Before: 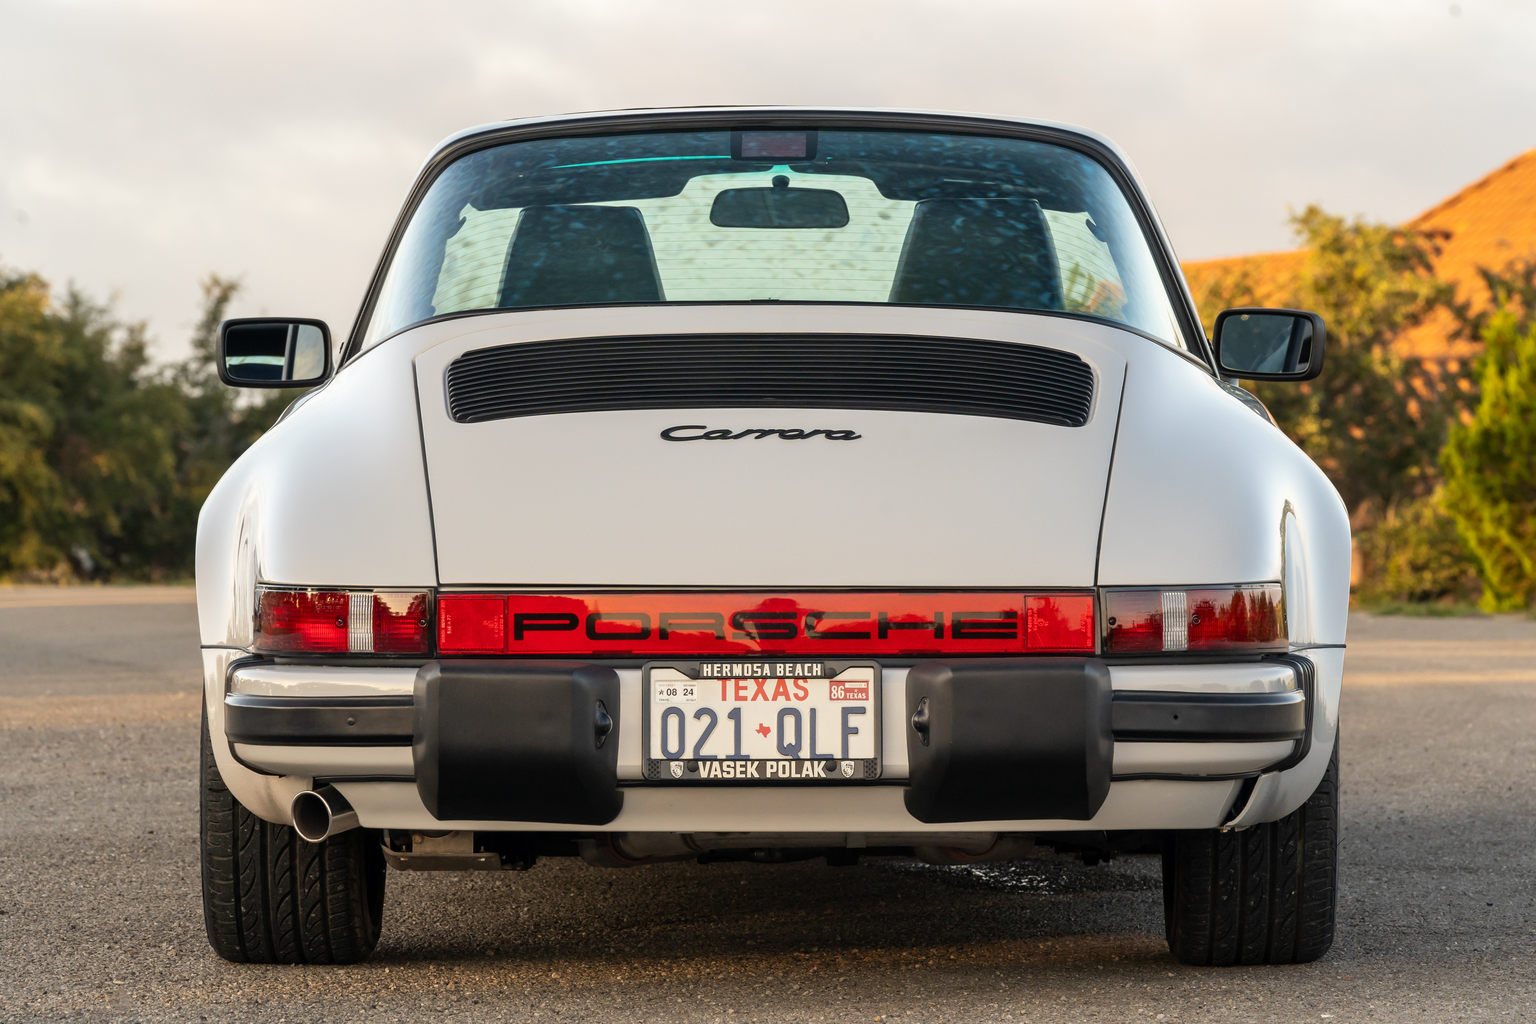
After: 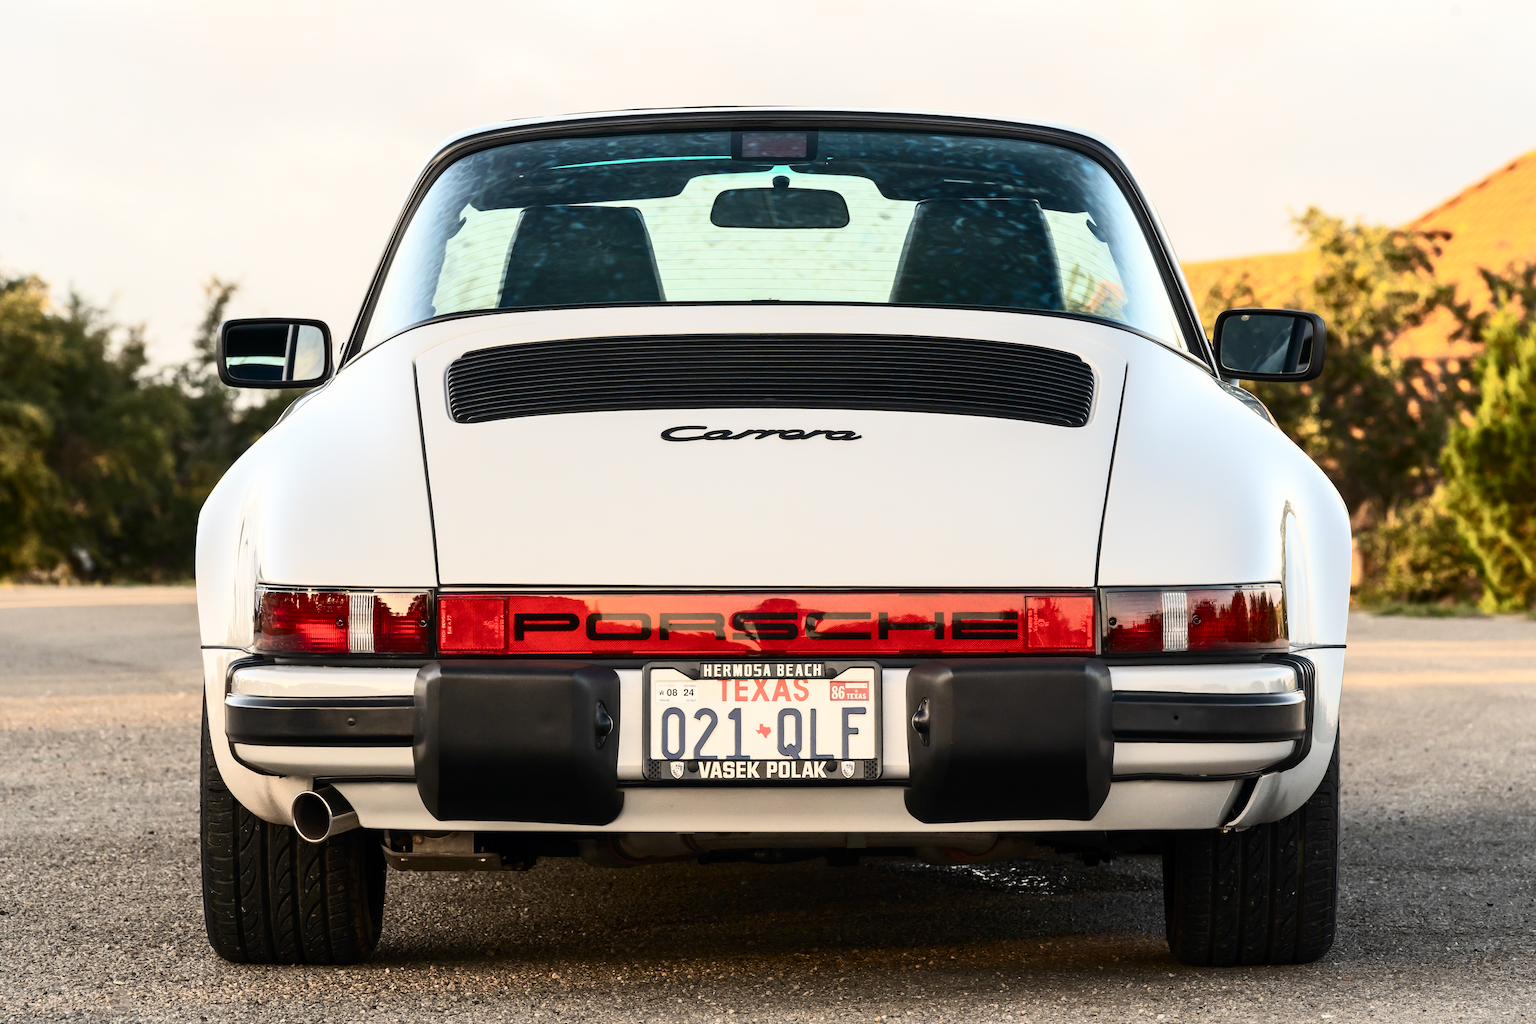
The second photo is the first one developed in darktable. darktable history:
contrast brightness saturation: contrast 0.381, brightness 0.108
